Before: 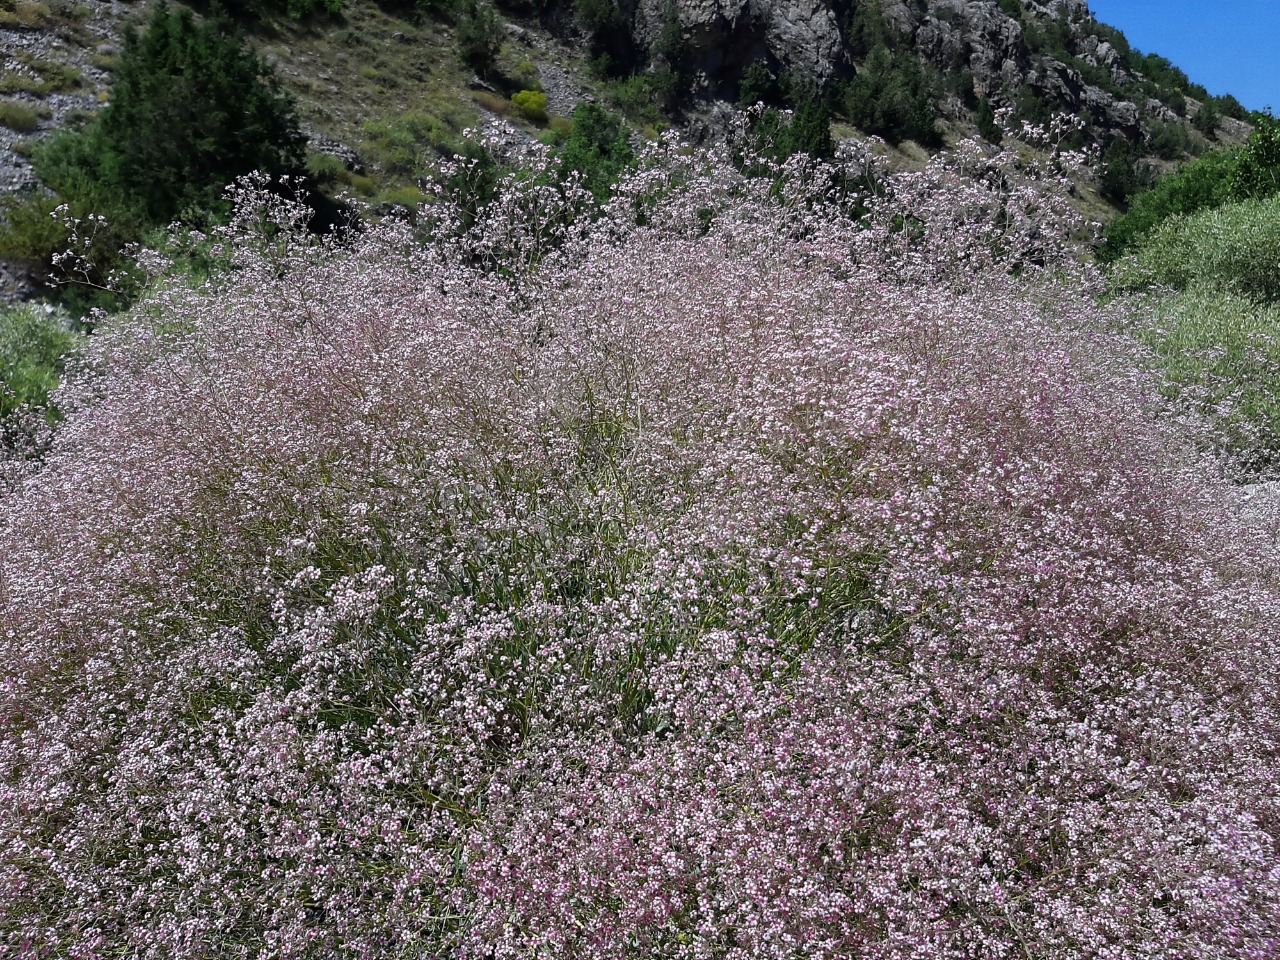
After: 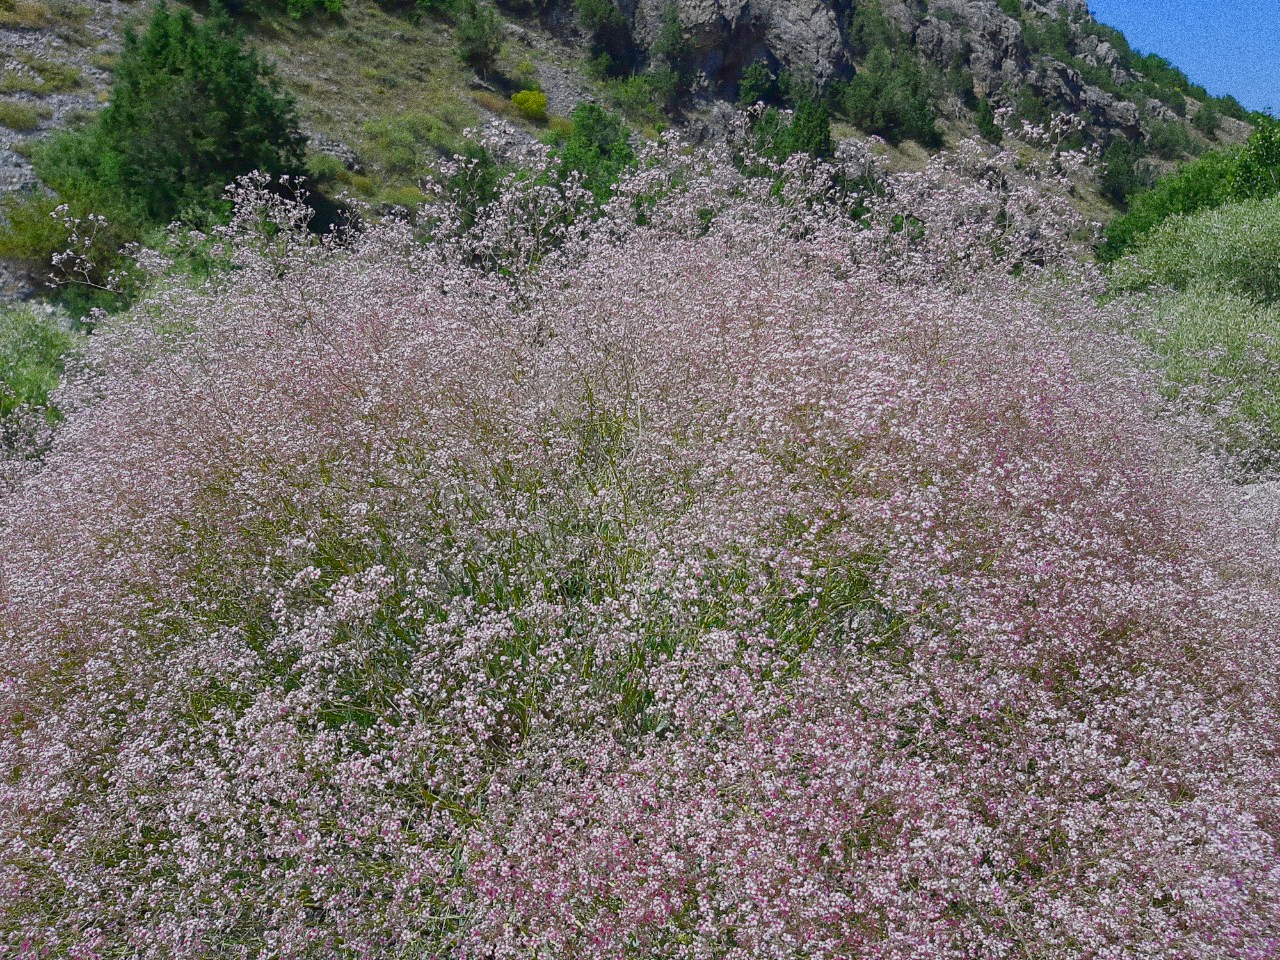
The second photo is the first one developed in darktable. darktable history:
shadows and highlights: on, module defaults
color balance rgb: shadows lift › chroma 1%, shadows lift › hue 113°, highlights gain › chroma 0.2%, highlights gain › hue 333°, perceptual saturation grading › global saturation 20%, perceptual saturation grading › highlights -50%, perceptual saturation grading › shadows 25%, contrast -20%
exposure: black level correction 0, exposure 0.3 EV, compensate highlight preservation false
grain: strength 49.07%
